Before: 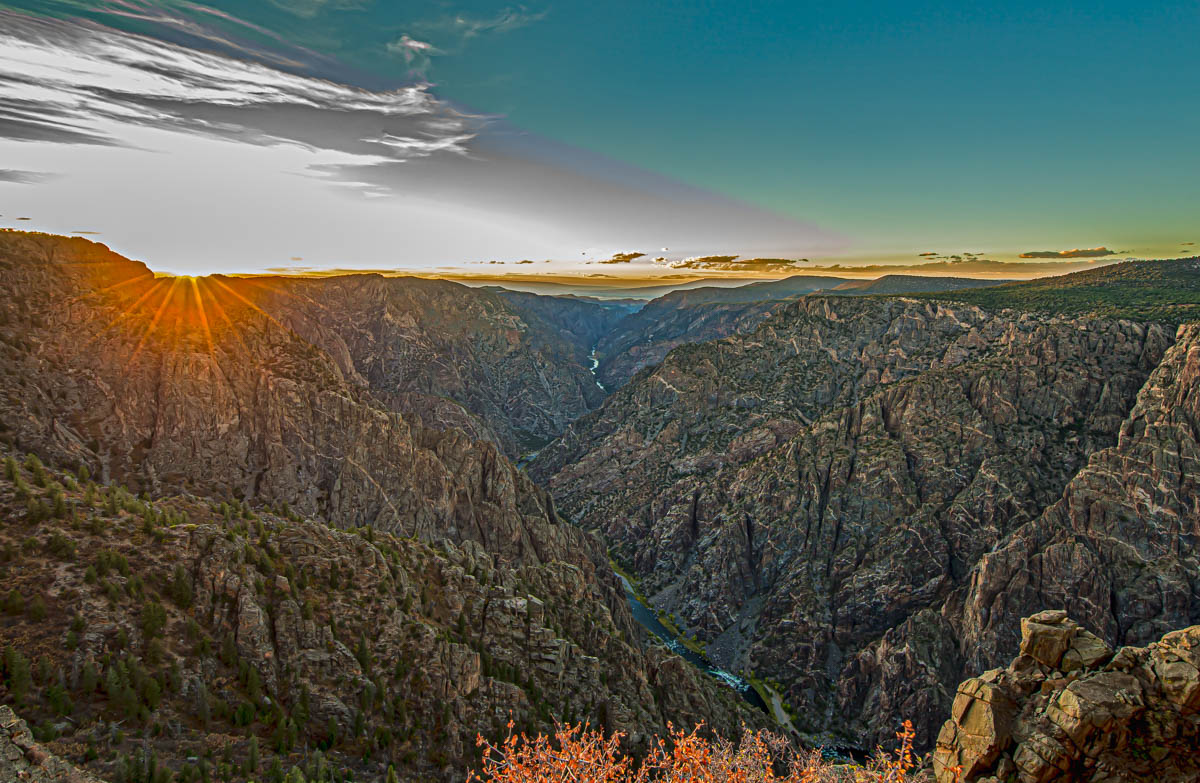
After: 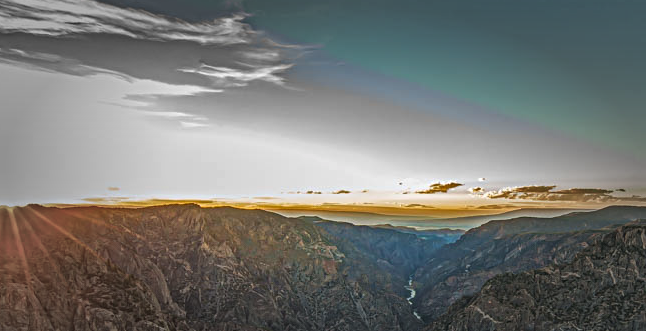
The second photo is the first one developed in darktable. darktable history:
crop: left 15.306%, top 9.065%, right 30.789%, bottom 48.638%
levels: levels [0, 0.474, 0.947]
vignetting: fall-off start 48.41%, automatic ratio true, width/height ratio 1.29, unbound false
